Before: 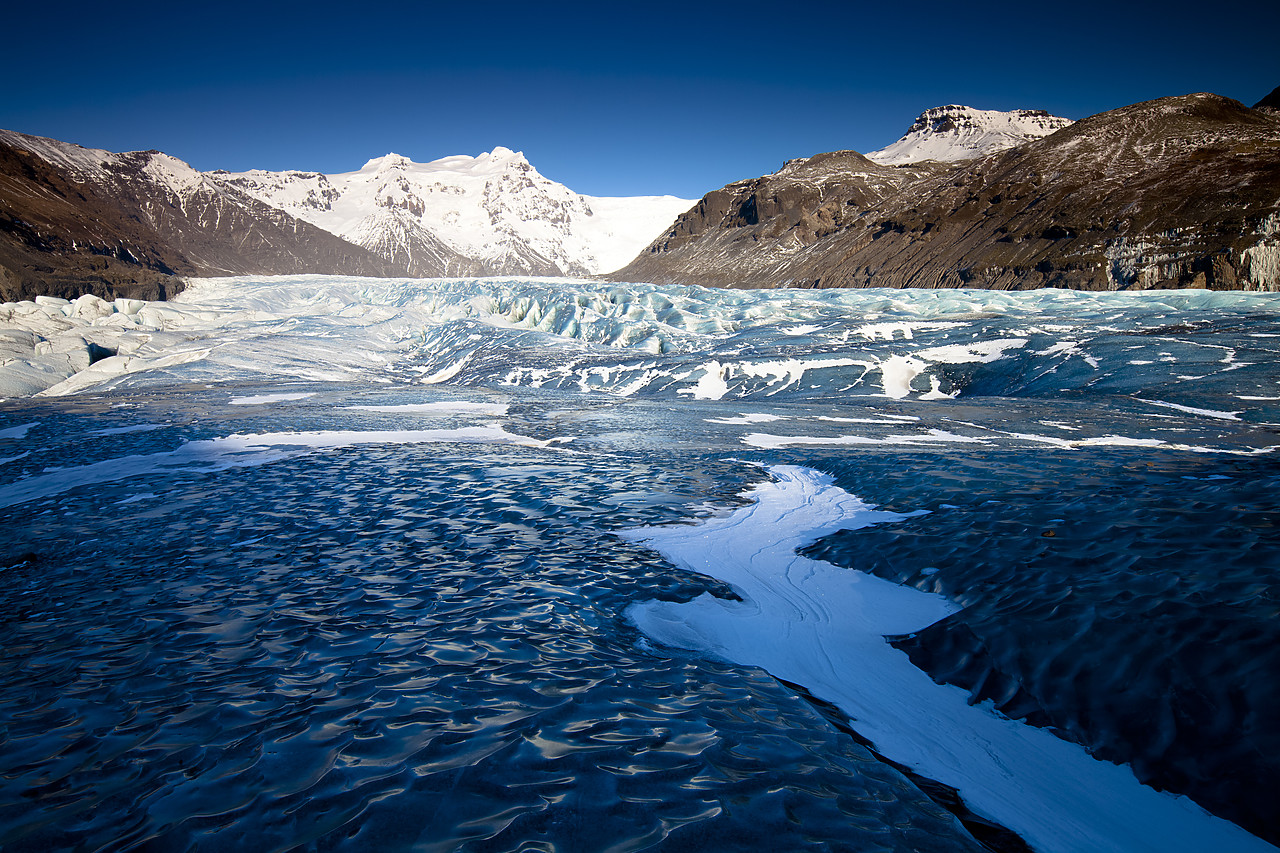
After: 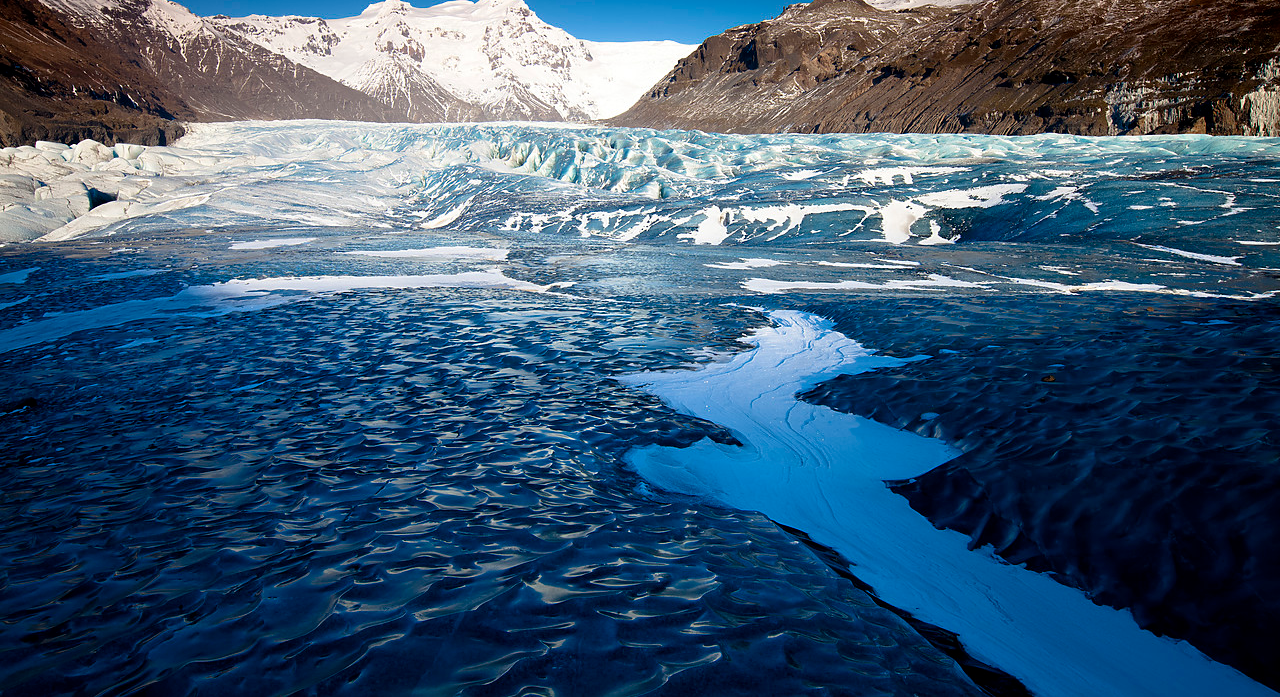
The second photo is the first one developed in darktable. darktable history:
crop and rotate: top 18.252%
